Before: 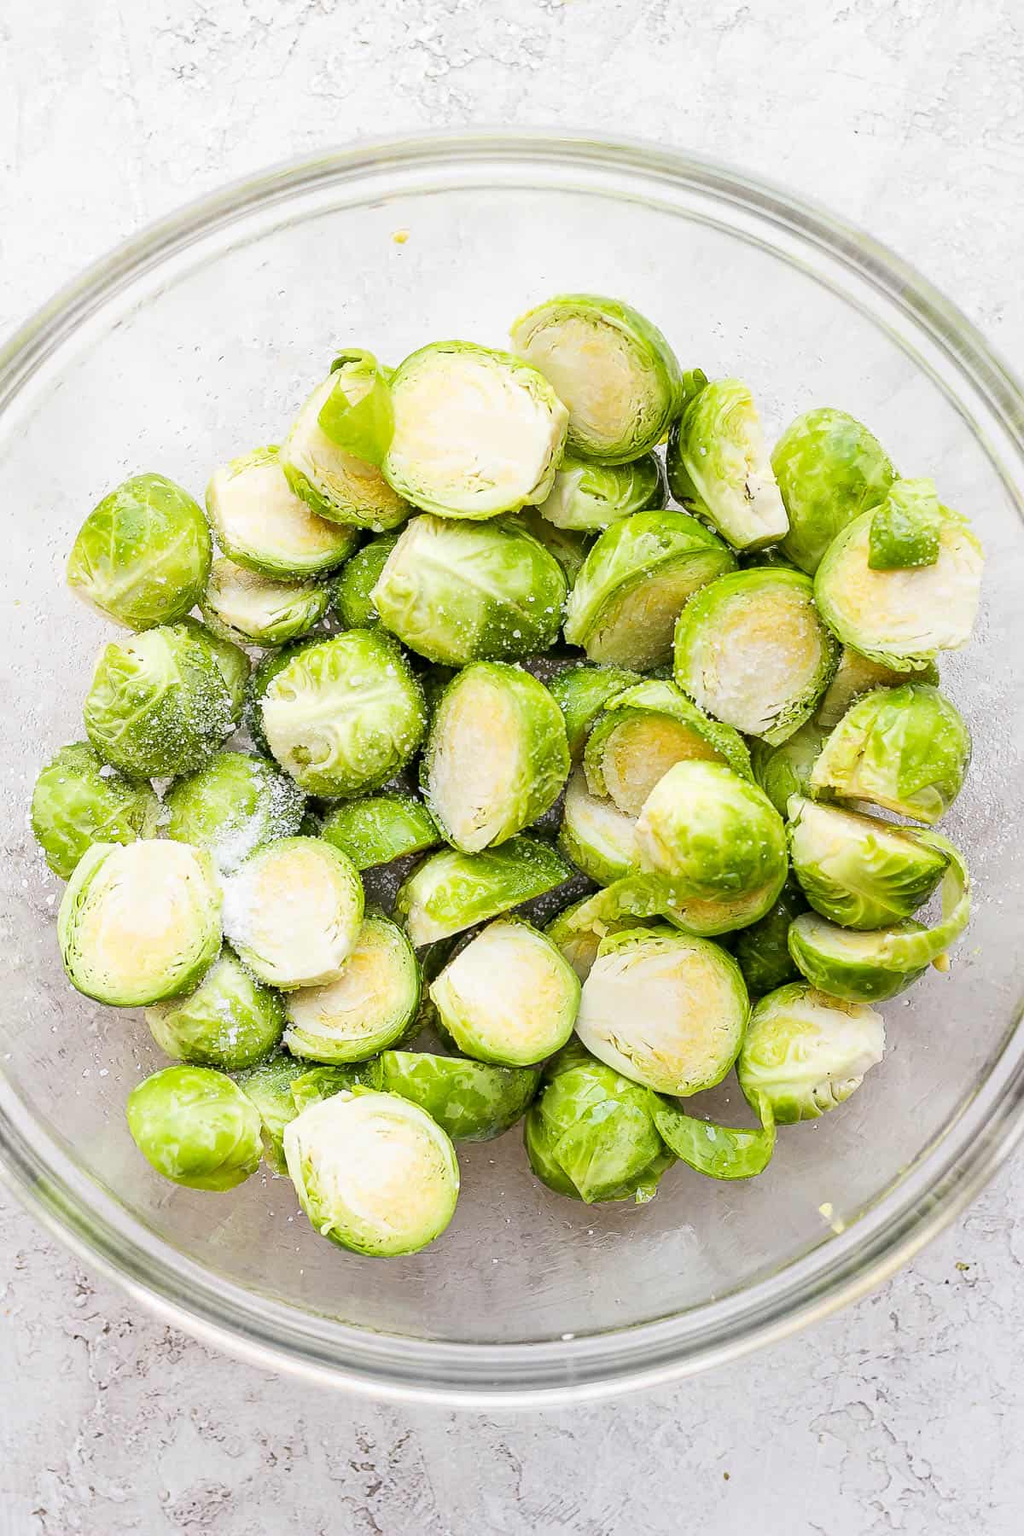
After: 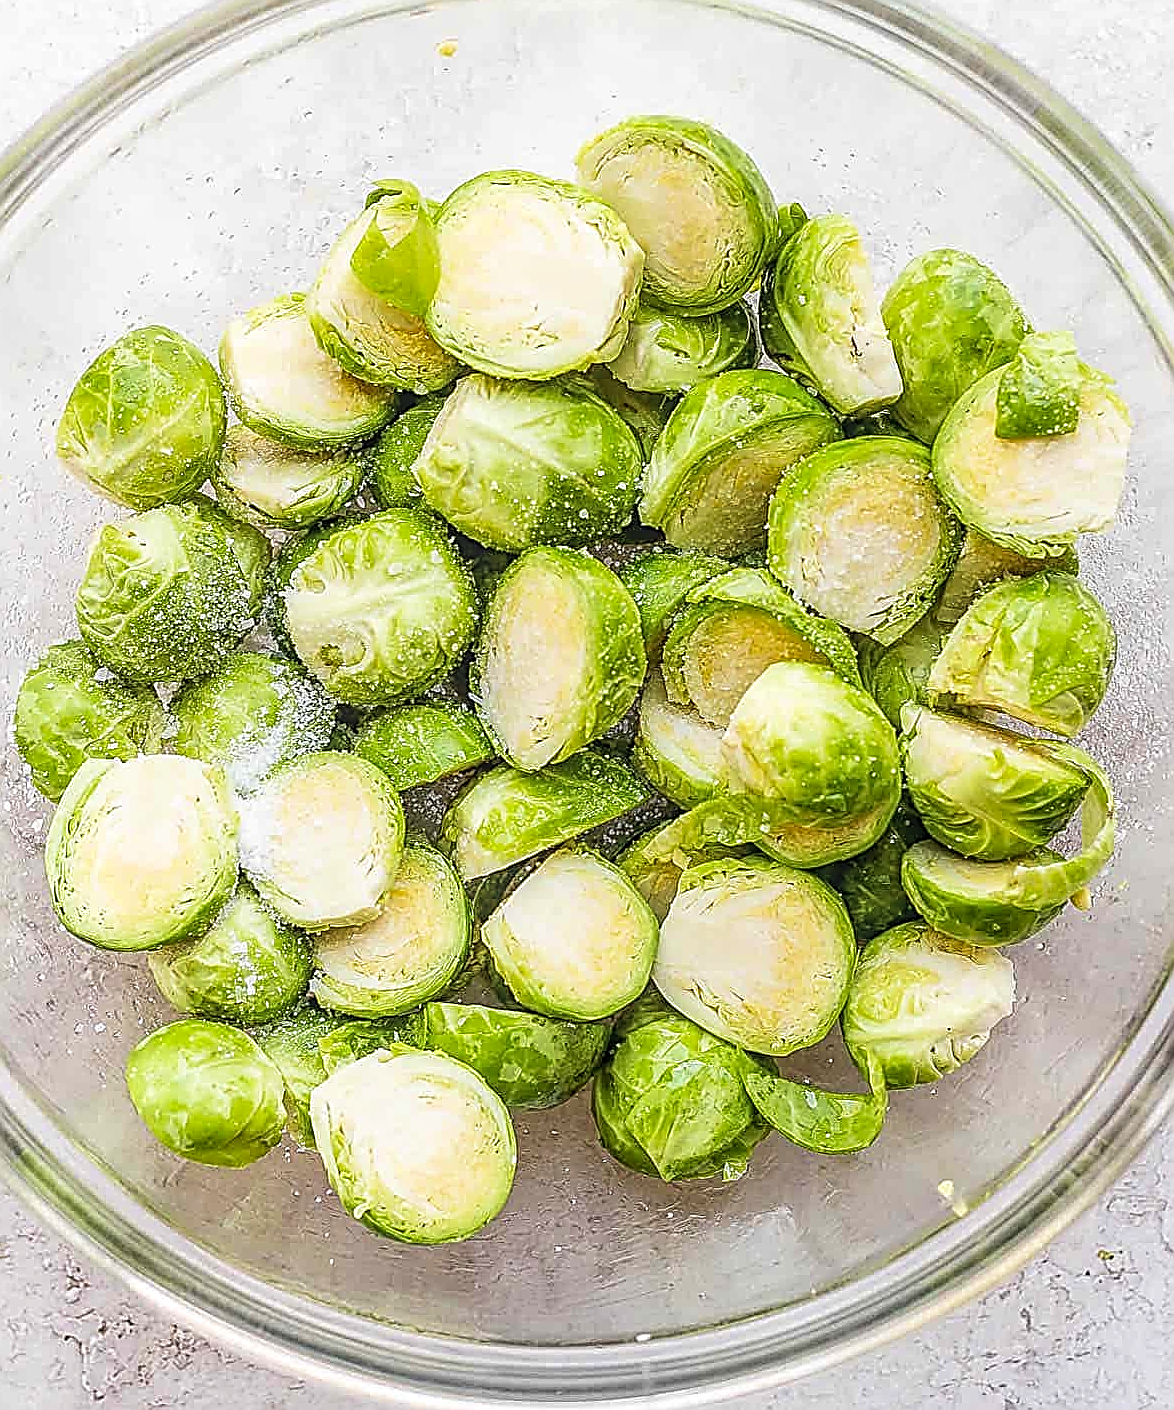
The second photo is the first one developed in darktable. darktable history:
crop and rotate: left 1.906%, top 12.751%, right 0.195%, bottom 8.874%
sharpen: amount 1.855
local contrast: highlights 4%, shadows 3%, detail 134%
velvia: strength 30.28%
